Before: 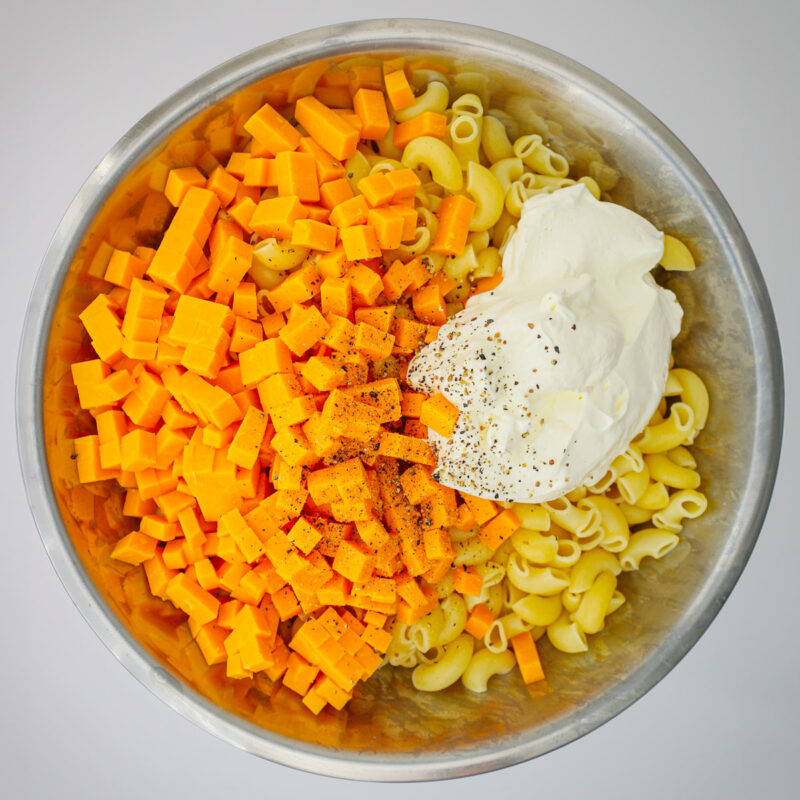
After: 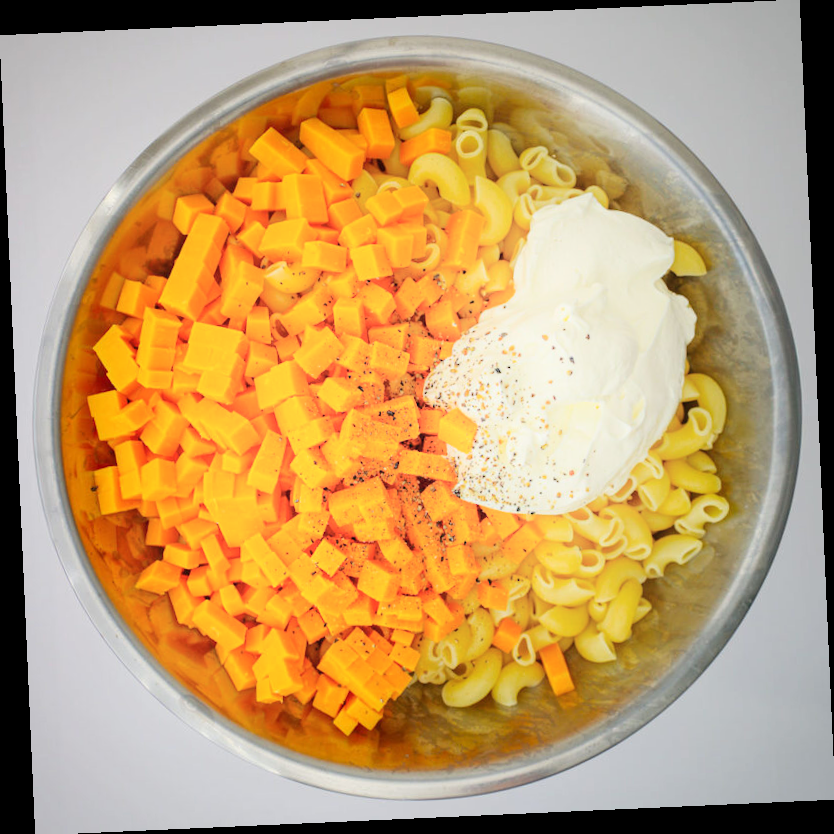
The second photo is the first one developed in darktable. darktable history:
shadows and highlights: shadows -21.3, highlights 100, soften with gaussian
rotate and perspective: rotation -2.56°, automatic cropping off
